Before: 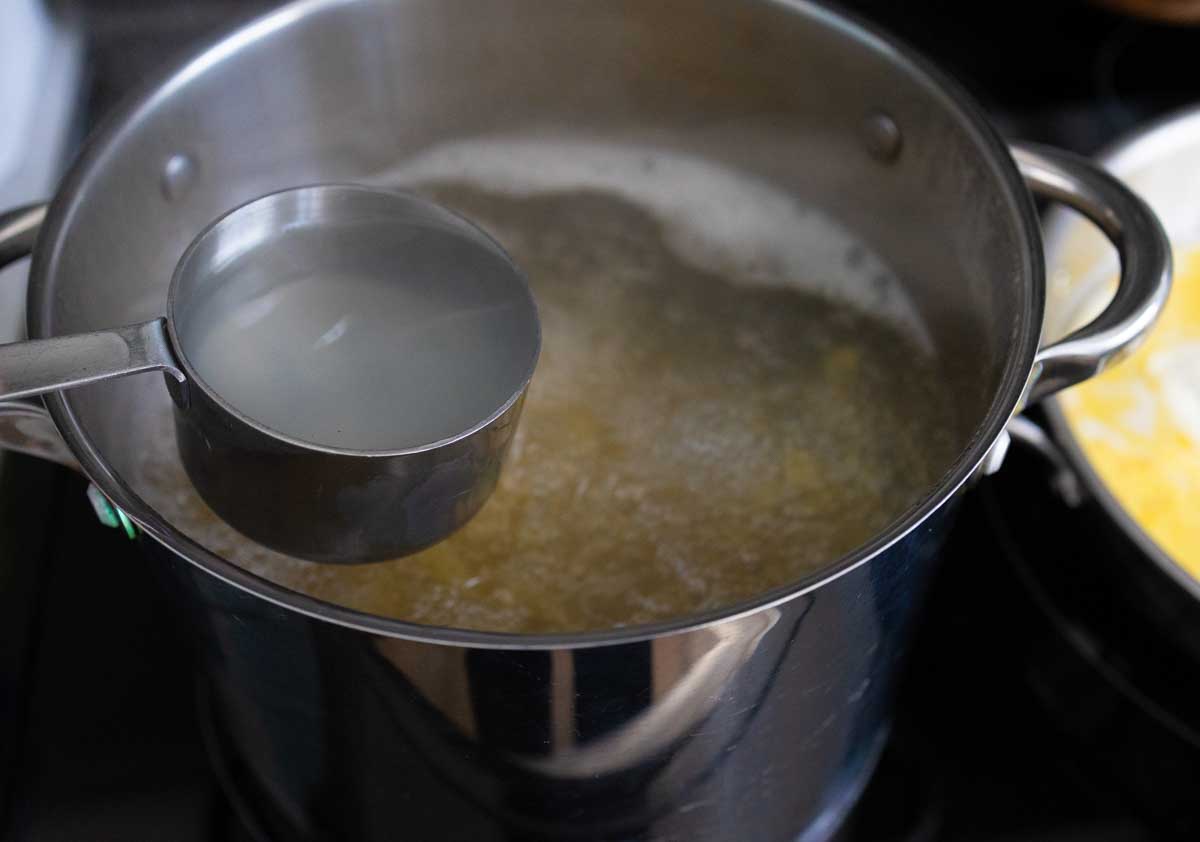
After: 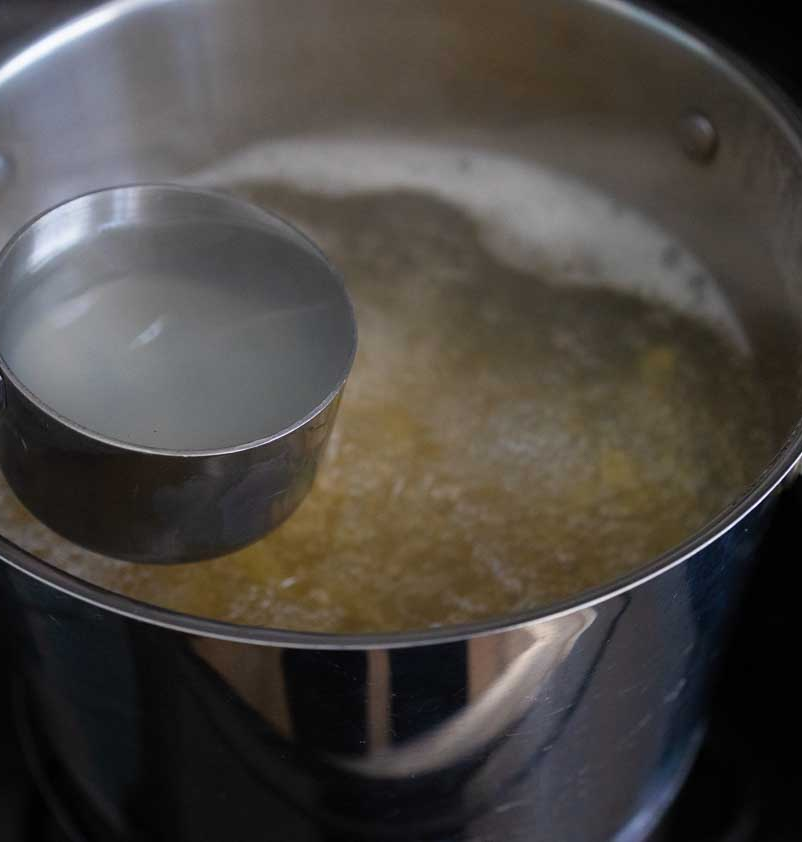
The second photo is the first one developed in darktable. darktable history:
crop: left 15.373%, right 17.775%
